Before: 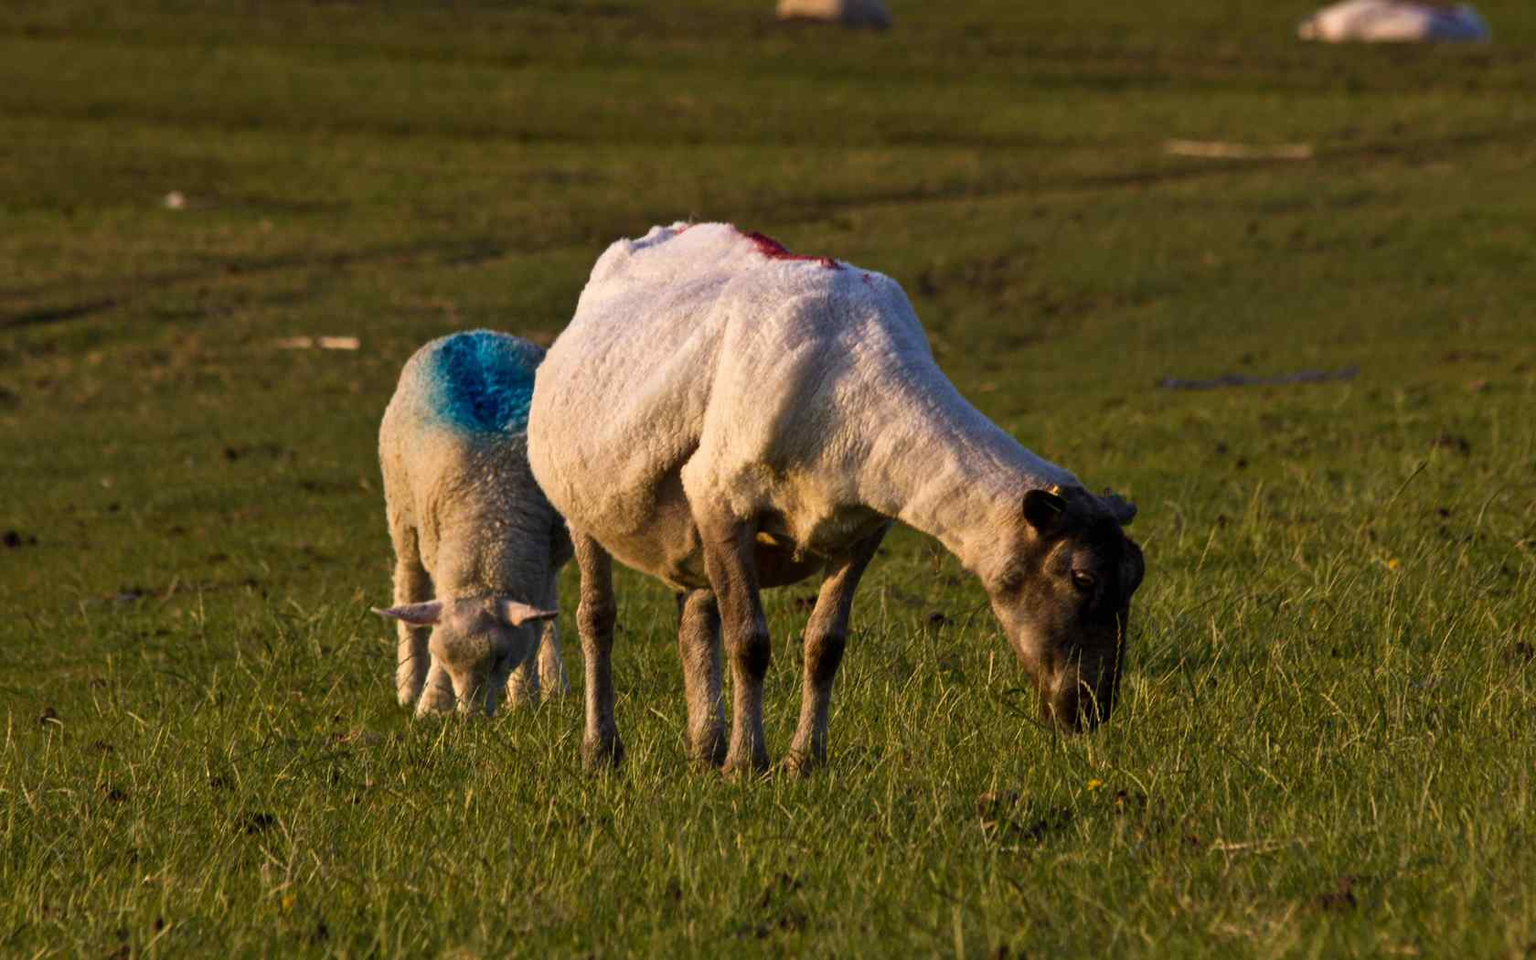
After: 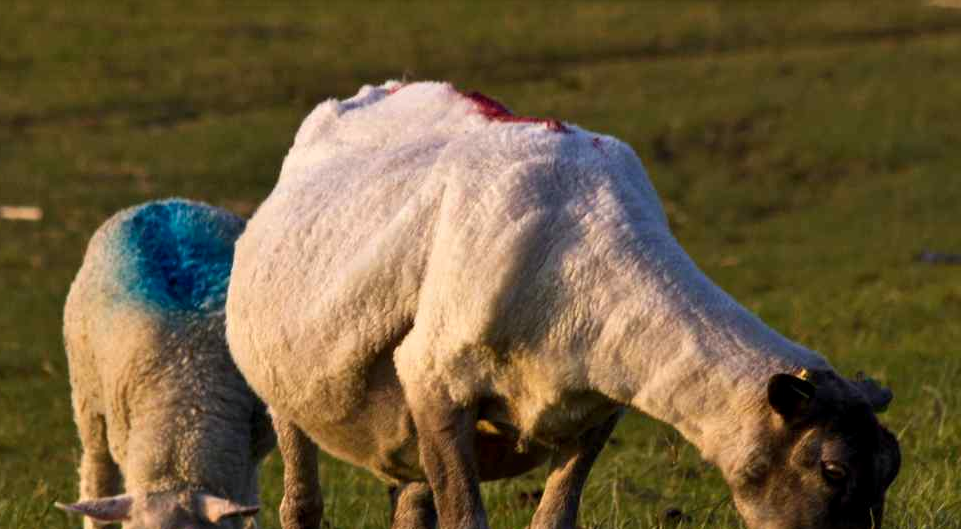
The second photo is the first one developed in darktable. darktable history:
contrast equalizer: octaves 7, y [[0.515 ×6], [0.507 ×6], [0.425 ×6], [0 ×6], [0 ×6]]
crop: left 20.932%, top 15.471%, right 21.848%, bottom 34.081%
